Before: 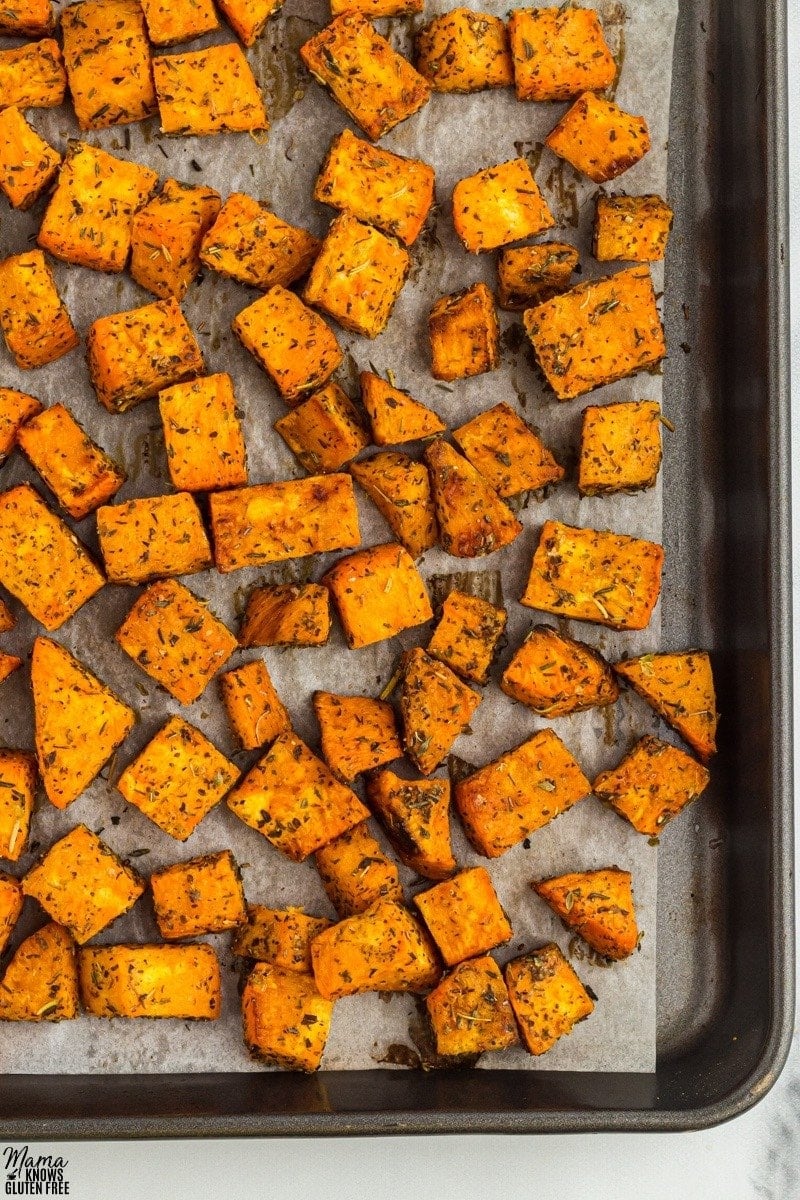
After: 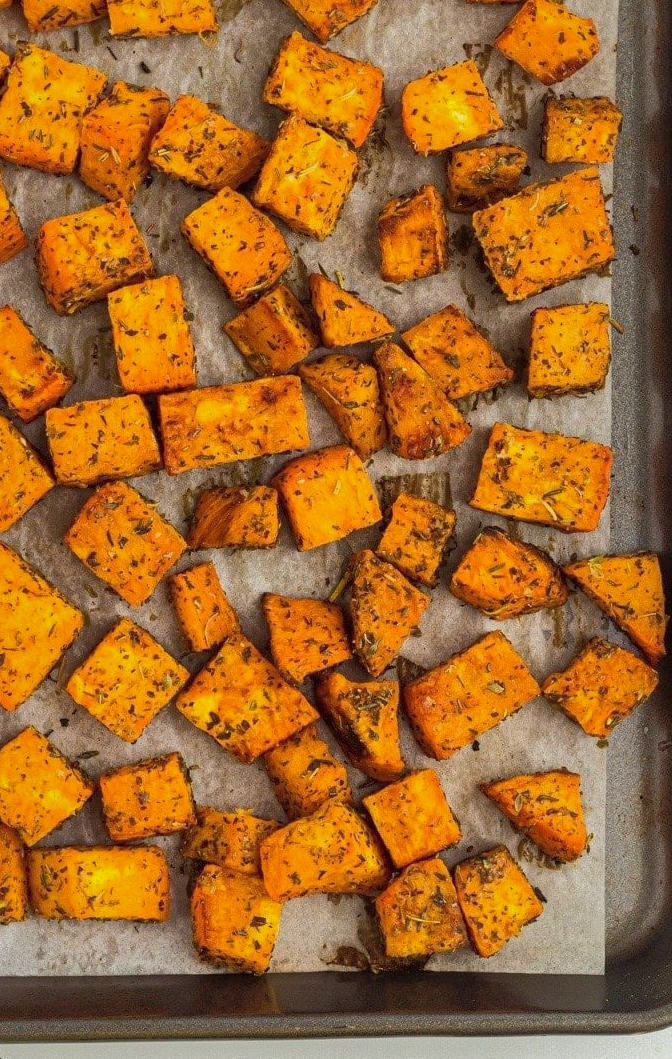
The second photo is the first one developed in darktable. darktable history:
shadows and highlights: on, module defaults
crop: left 6.446%, top 8.188%, right 9.538%, bottom 3.548%
velvia: on, module defaults
